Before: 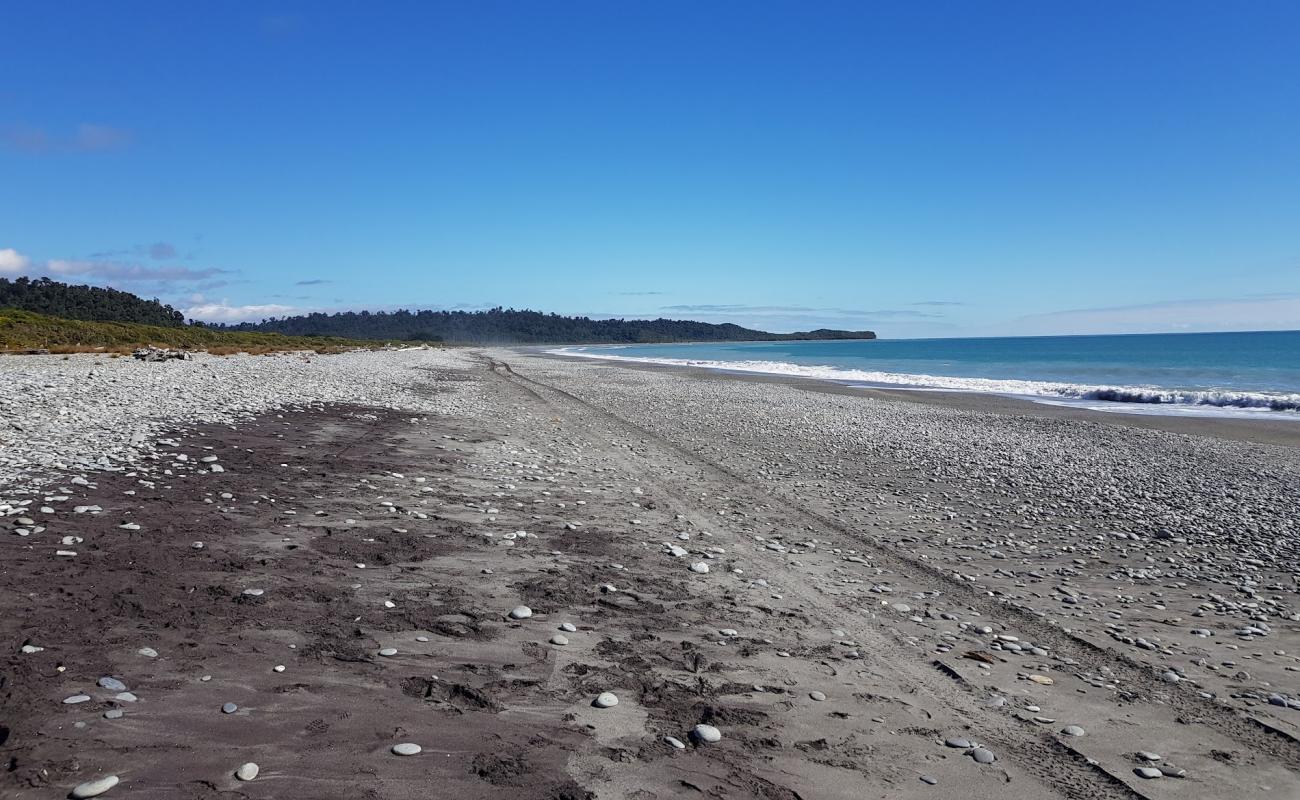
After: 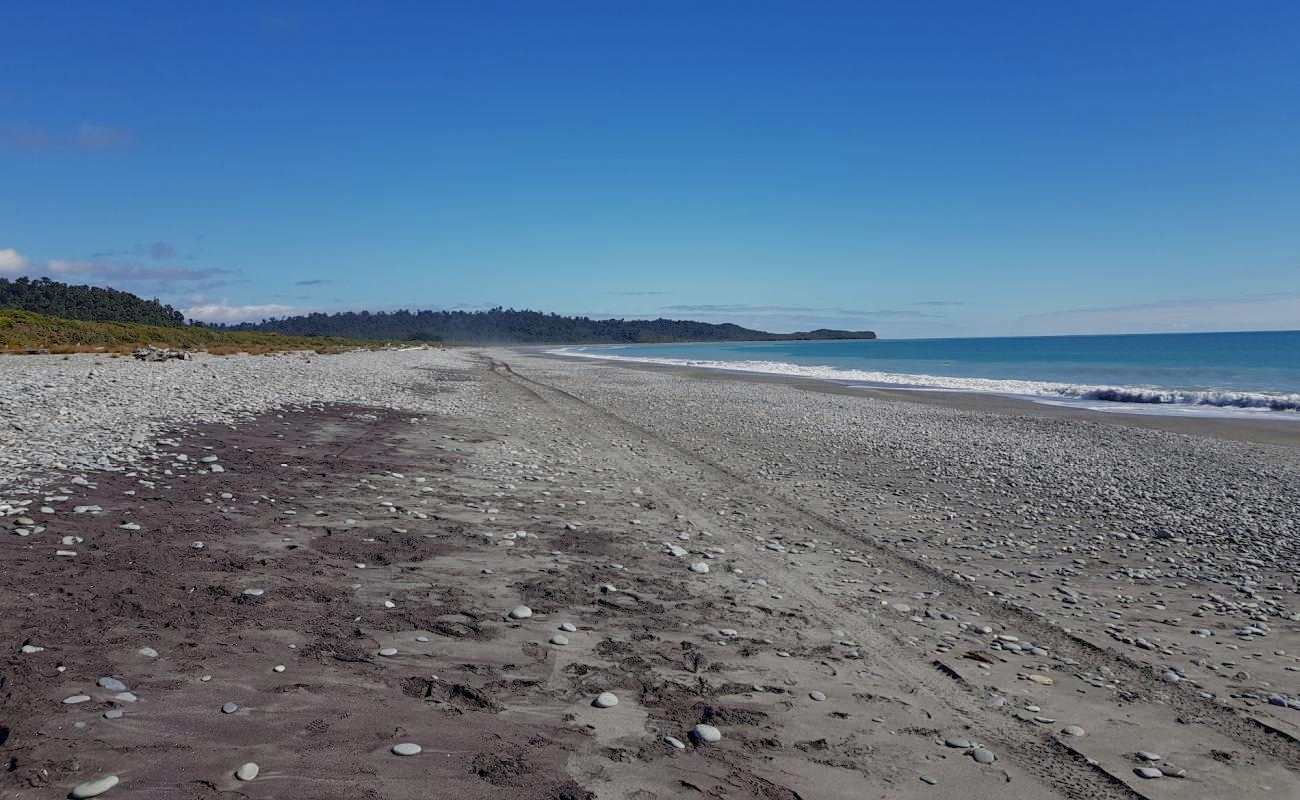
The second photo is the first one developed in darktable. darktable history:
exposure: compensate highlight preservation false
tone equalizer: -8 EV 0.25 EV, -7 EV 0.417 EV, -6 EV 0.417 EV, -5 EV 0.25 EV, -3 EV -0.25 EV, -2 EV -0.417 EV, -1 EV -0.417 EV, +0 EV -0.25 EV, edges refinement/feathering 500, mask exposure compensation -1.57 EV, preserve details guided filter
